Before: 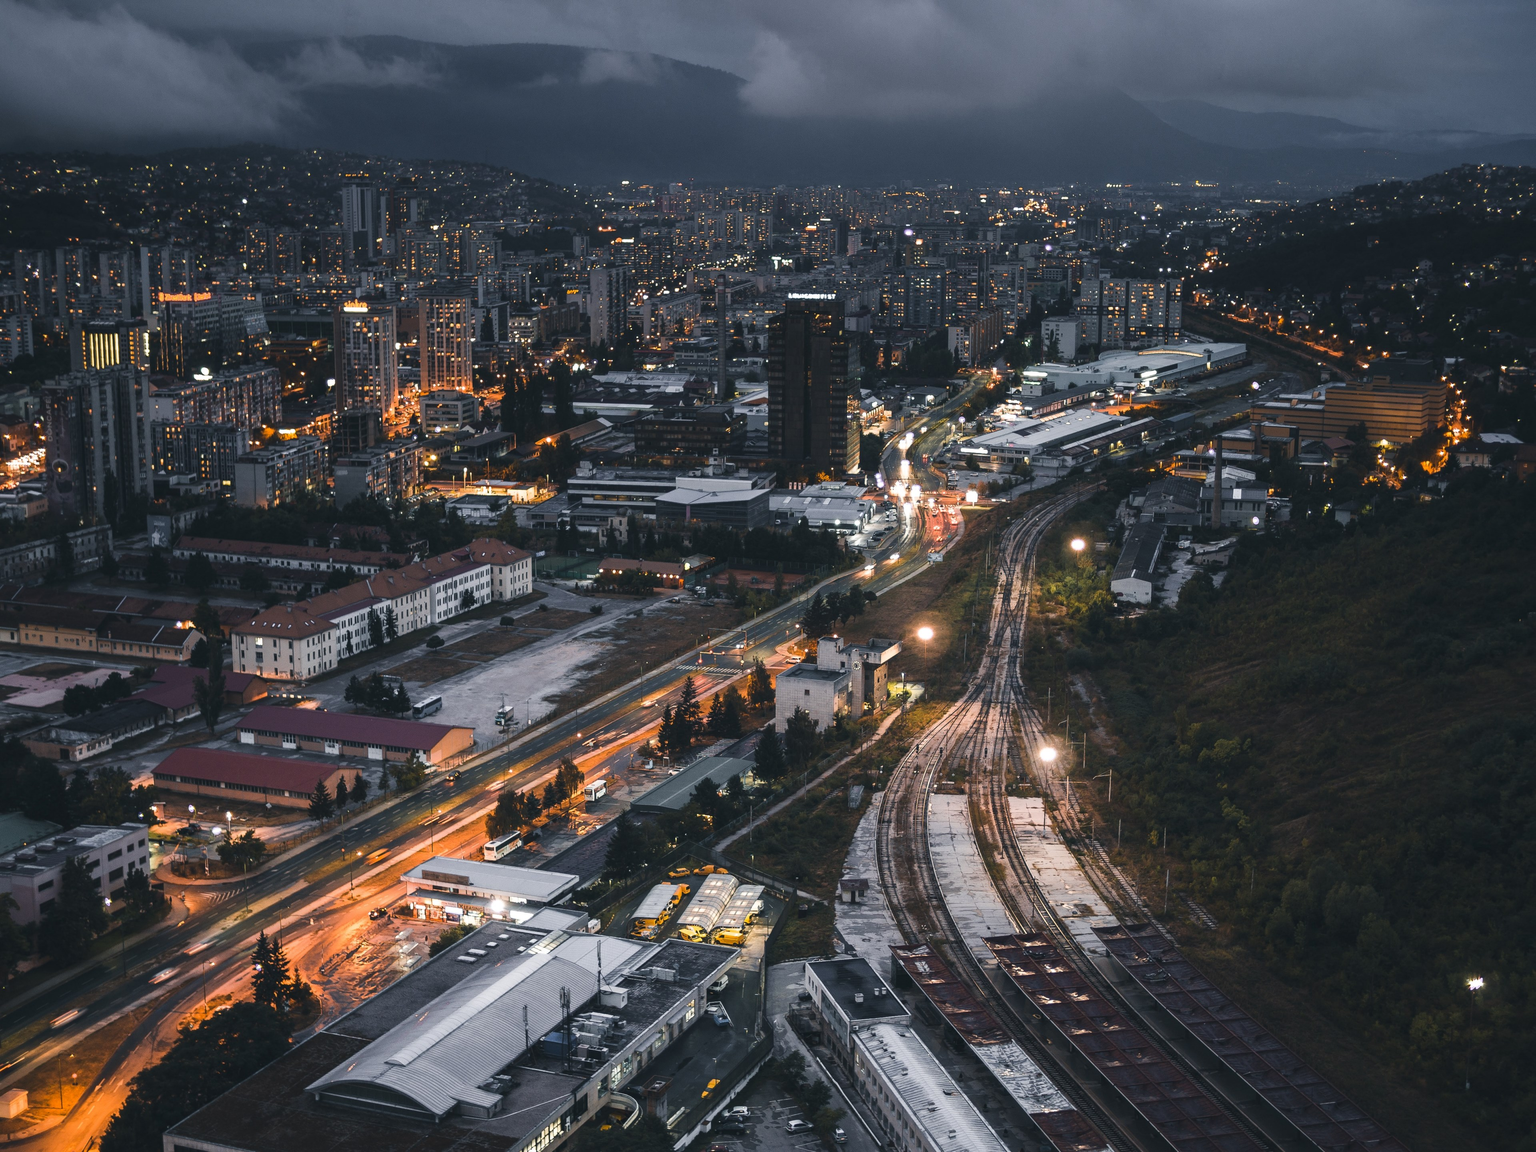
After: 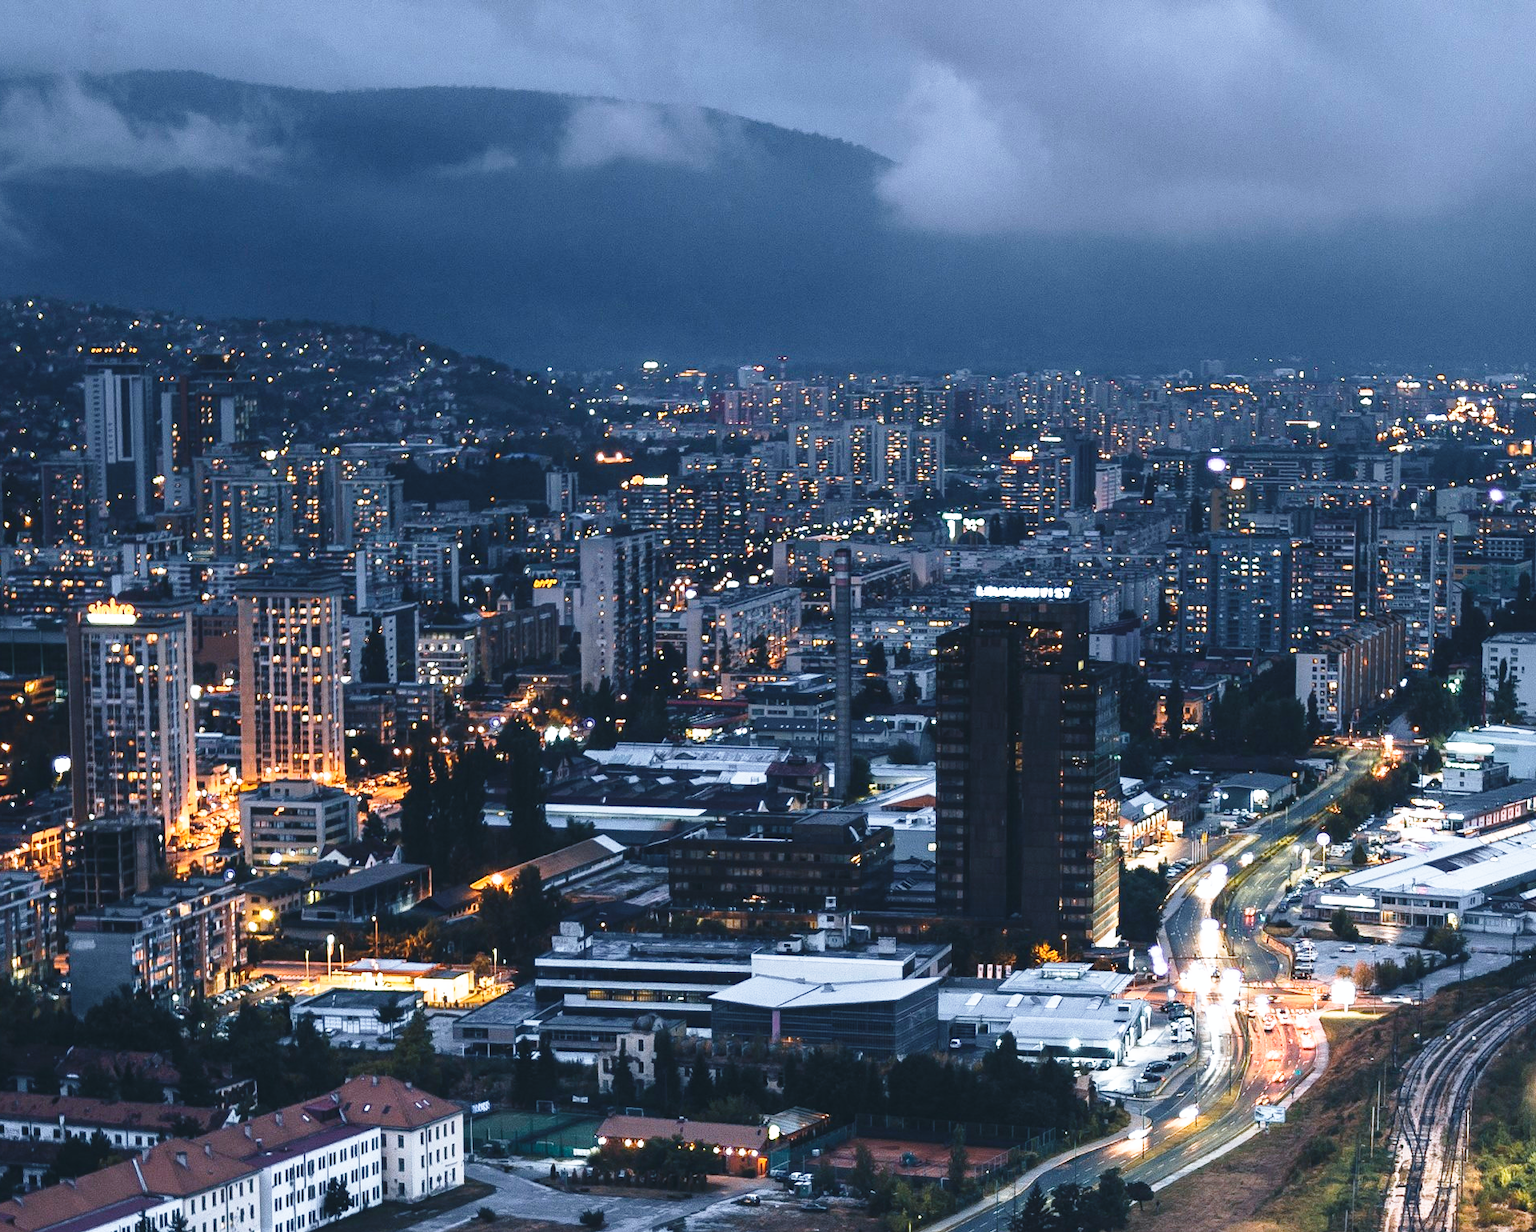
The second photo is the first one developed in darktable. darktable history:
base curve: curves: ch0 [(0, 0) (0.026, 0.03) (0.109, 0.232) (0.351, 0.748) (0.669, 0.968) (1, 1)], preserve colors none
crop: left 19.556%, right 30.401%, bottom 46.458%
color calibration: x 0.37, y 0.382, temperature 4313.32 K
